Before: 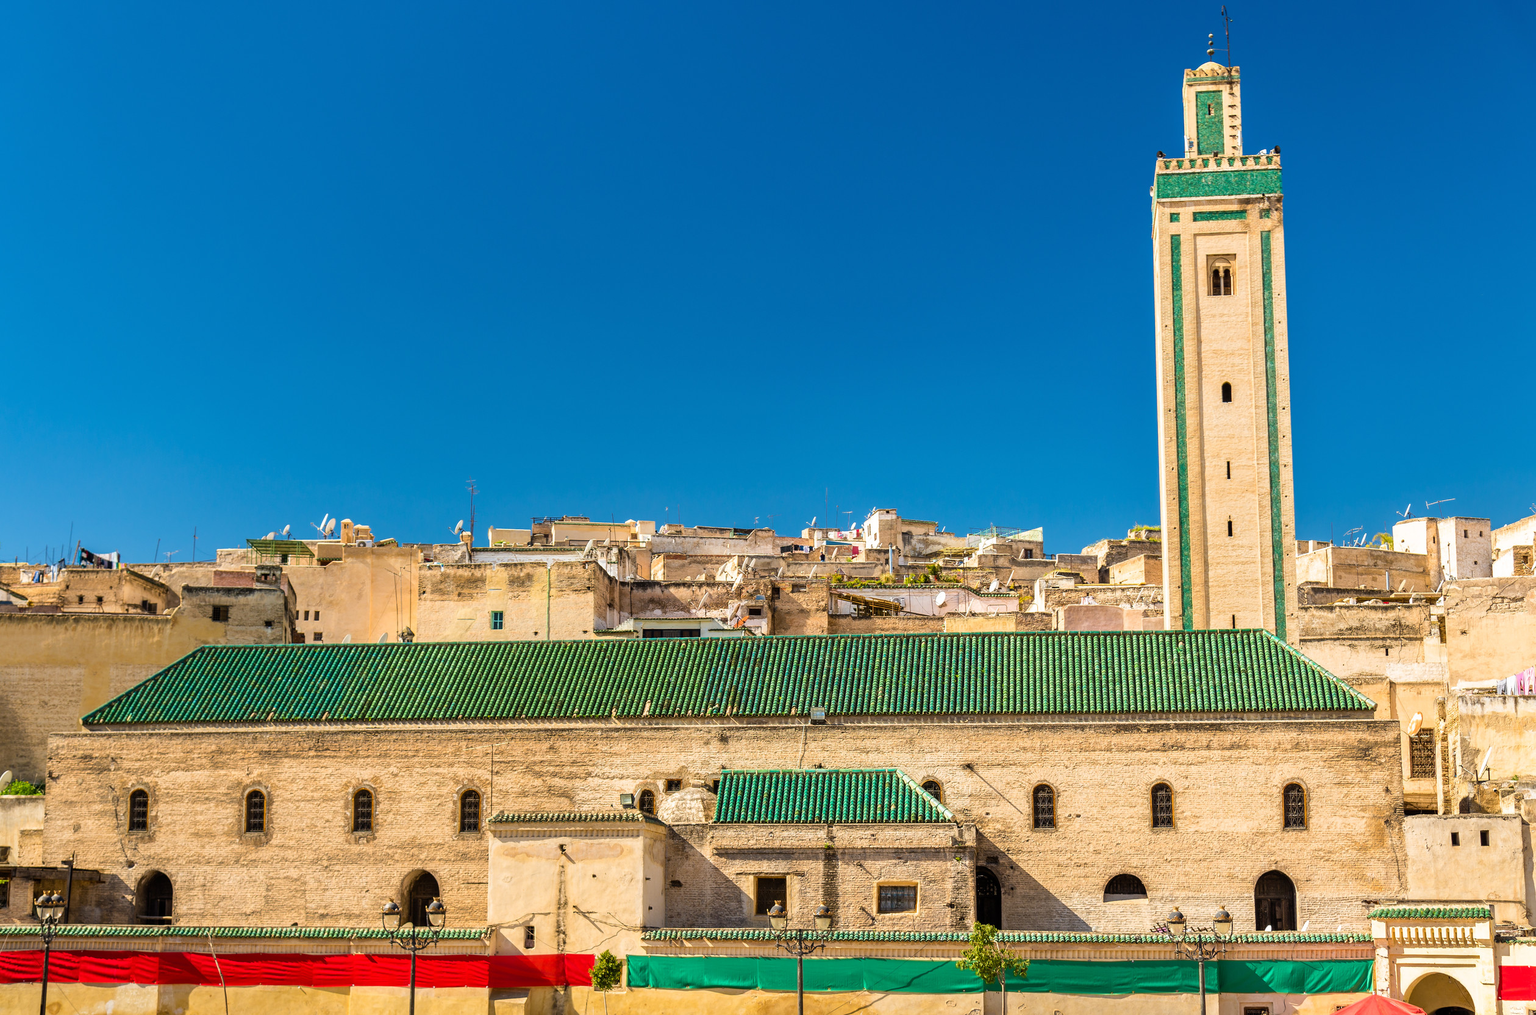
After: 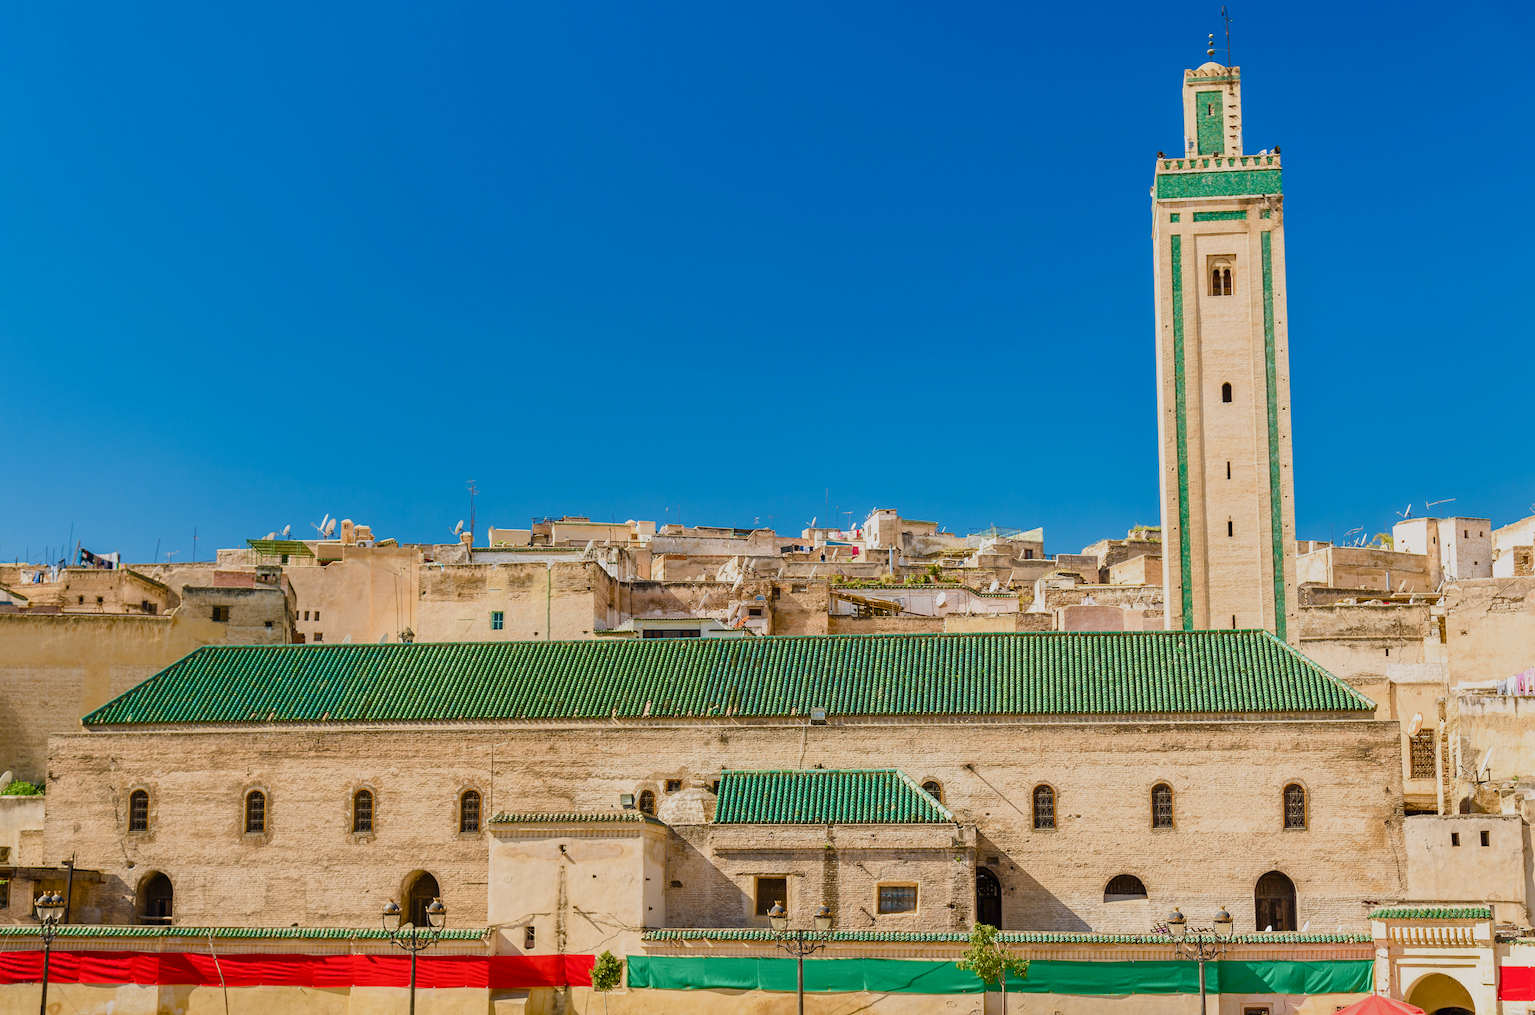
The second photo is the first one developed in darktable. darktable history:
color balance rgb: shadows lift › chroma 1%, shadows lift › hue 113°, highlights gain › chroma 0.2%, highlights gain › hue 333°, perceptual saturation grading › global saturation 20%, perceptual saturation grading › highlights -50%, perceptual saturation grading › shadows 25%, contrast -20%
sharpen: radius 5.325, amount 0.312, threshold 26.433
